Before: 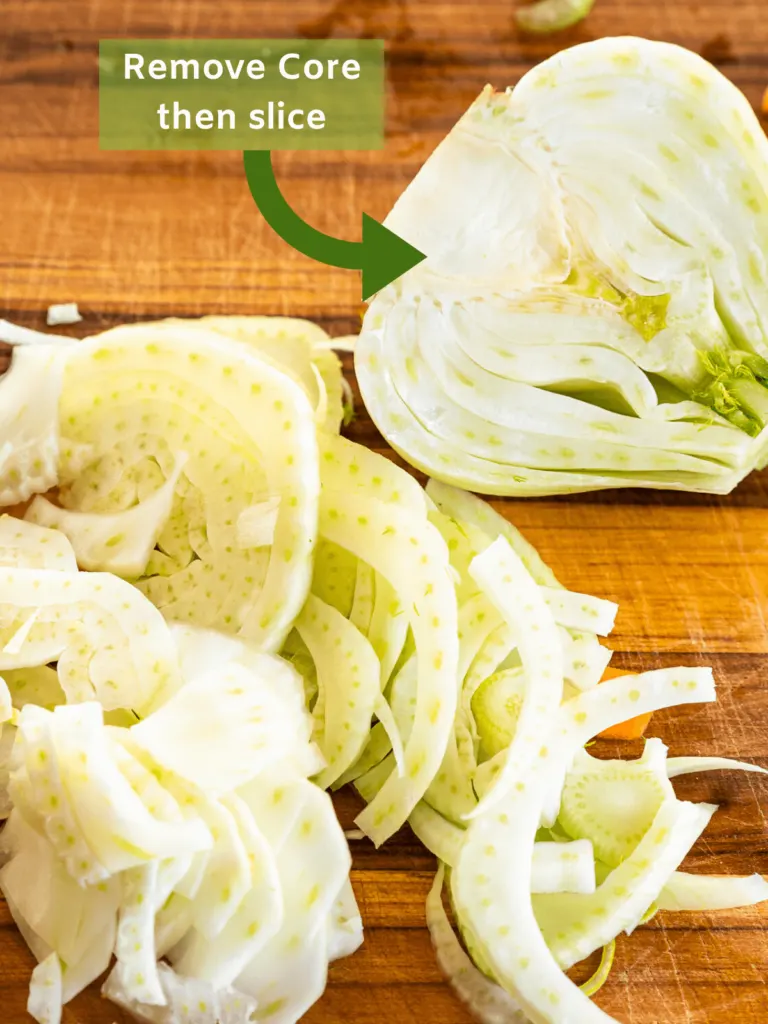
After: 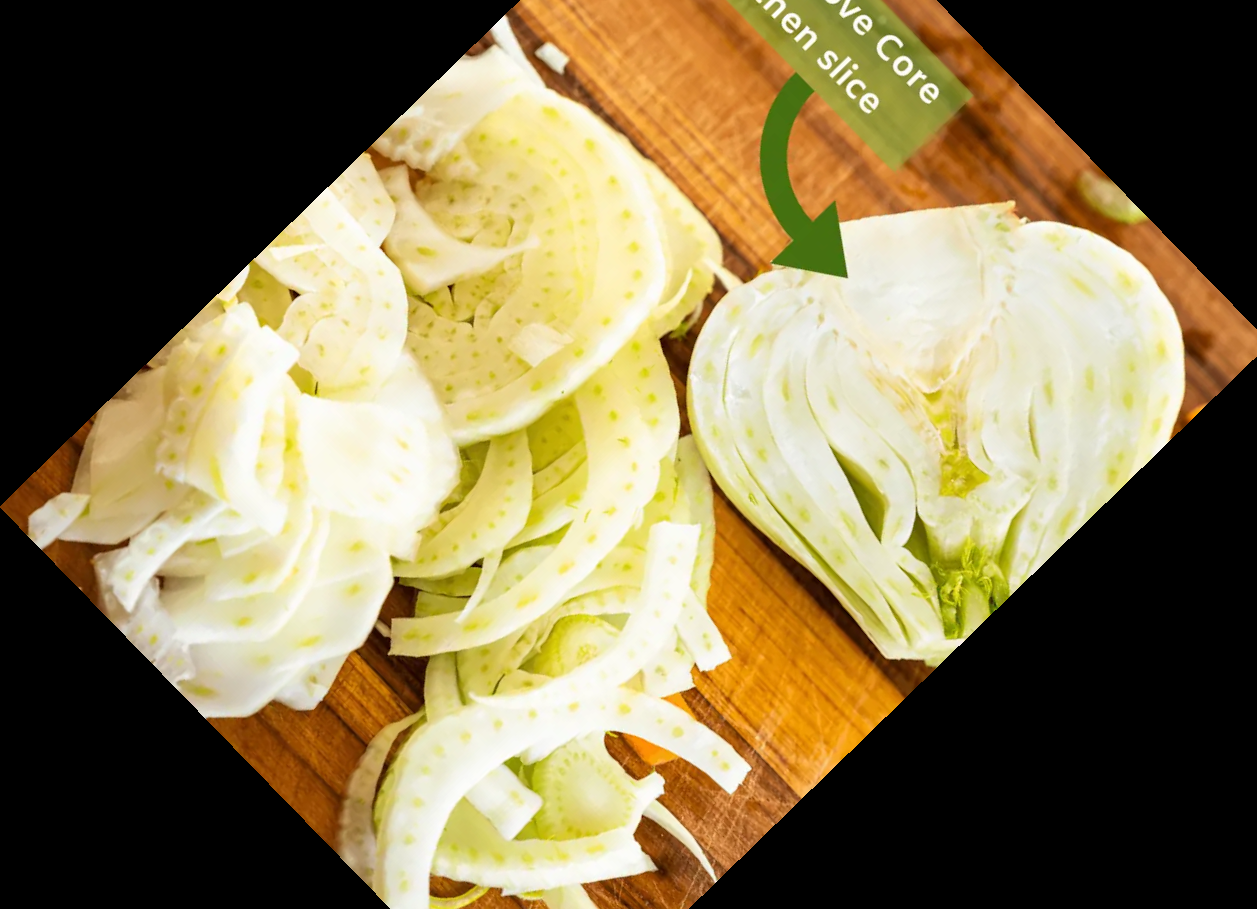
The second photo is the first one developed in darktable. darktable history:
crop and rotate: angle -45.79°, top 16.467%, right 0.945%, bottom 11.598%
